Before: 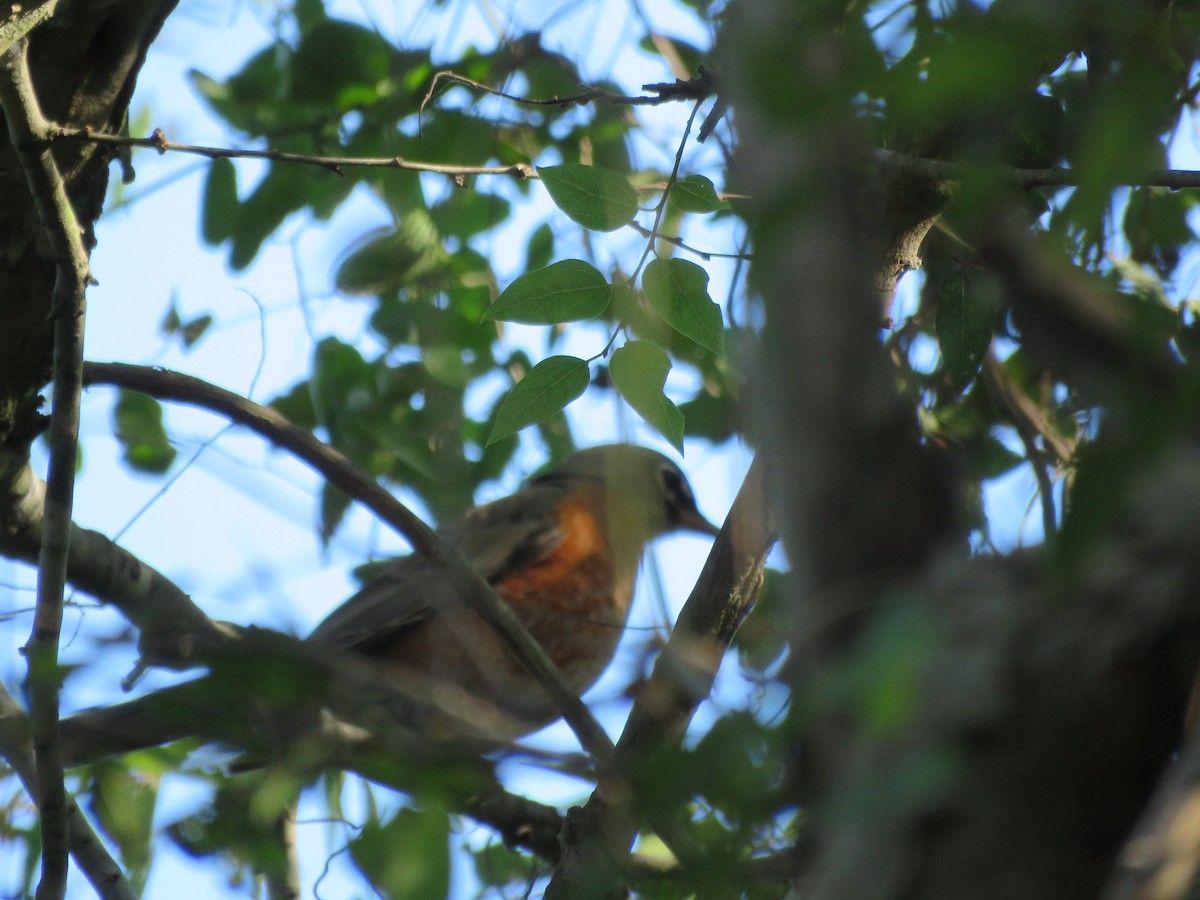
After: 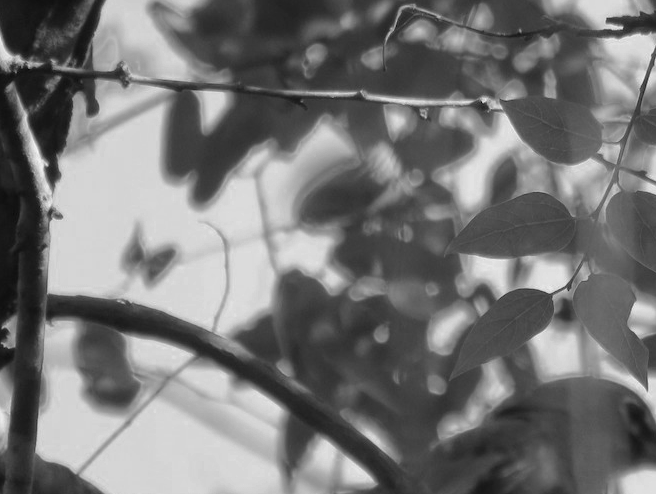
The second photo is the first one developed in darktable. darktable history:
color zones: curves: ch0 [(0.002, 0.593) (0.143, 0.417) (0.285, 0.541) (0.455, 0.289) (0.608, 0.327) (0.727, 0.283) (0.869, 0.571) (1, 0.603)]; ch1 [(0, 0) (0.143, 0) (0.286, 0) (0.429, 0) (0.571, 0) (0.714, 0) (0.857, 0)]
crop and rotate: left 3.047%, top 7.509%, right 42.236%, bottom 37.598%
